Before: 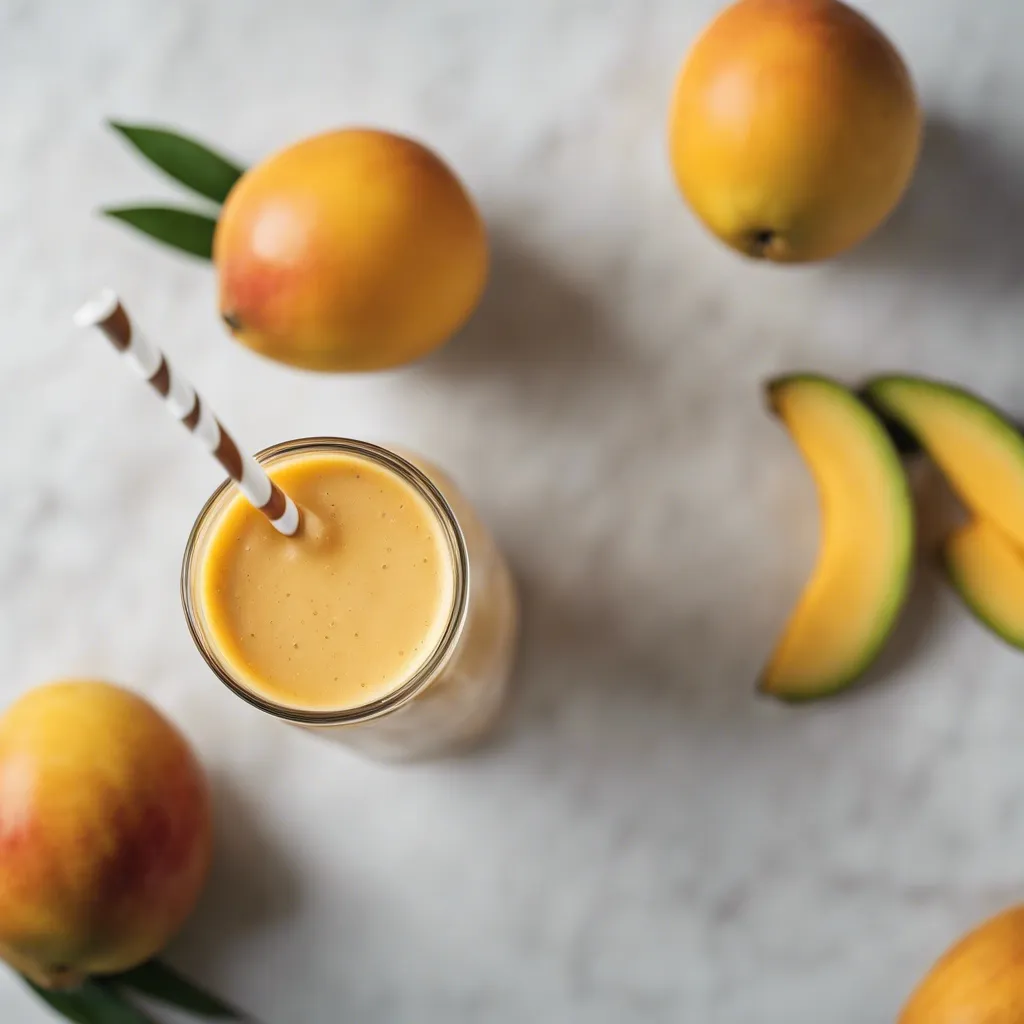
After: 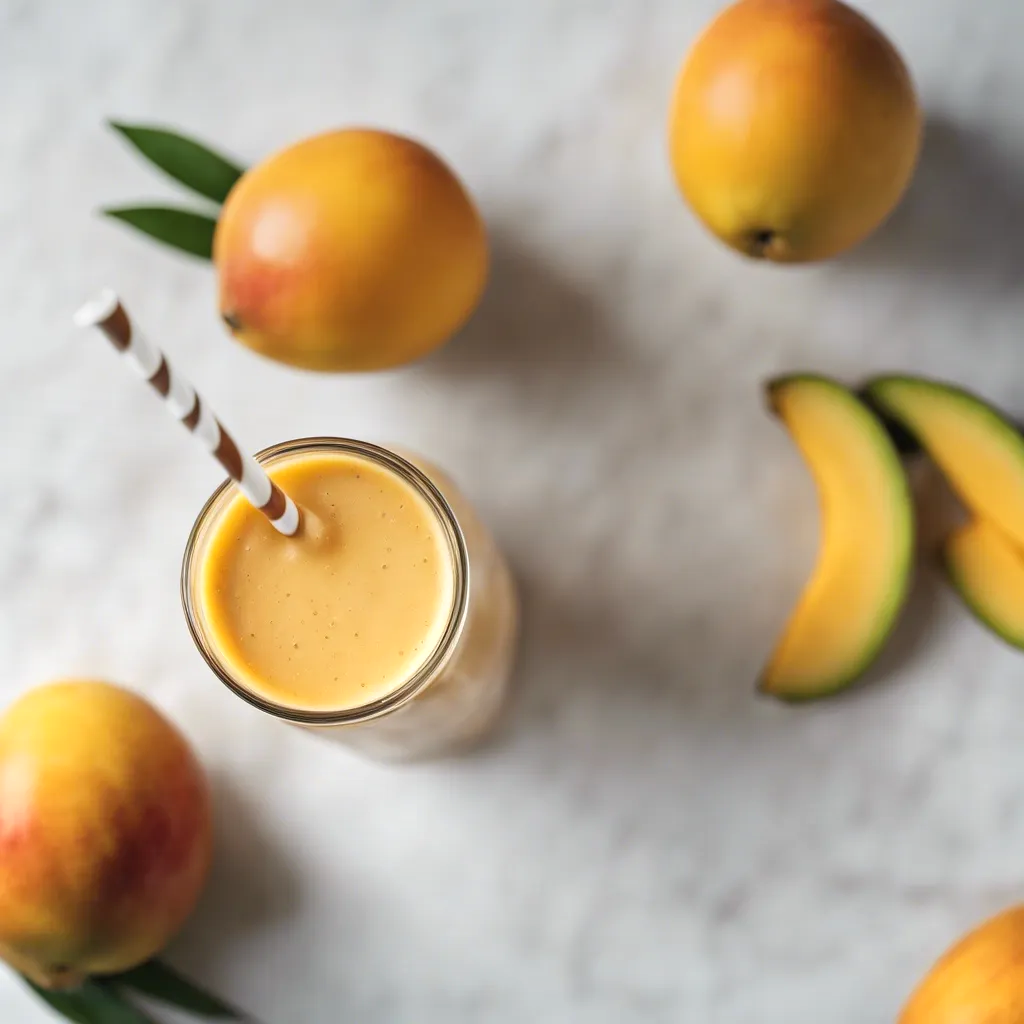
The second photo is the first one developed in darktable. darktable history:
exposure: exposure 0.6 EV, compensate highlight preservation false
graduated density: rotation 5.63°, offset 76.9
